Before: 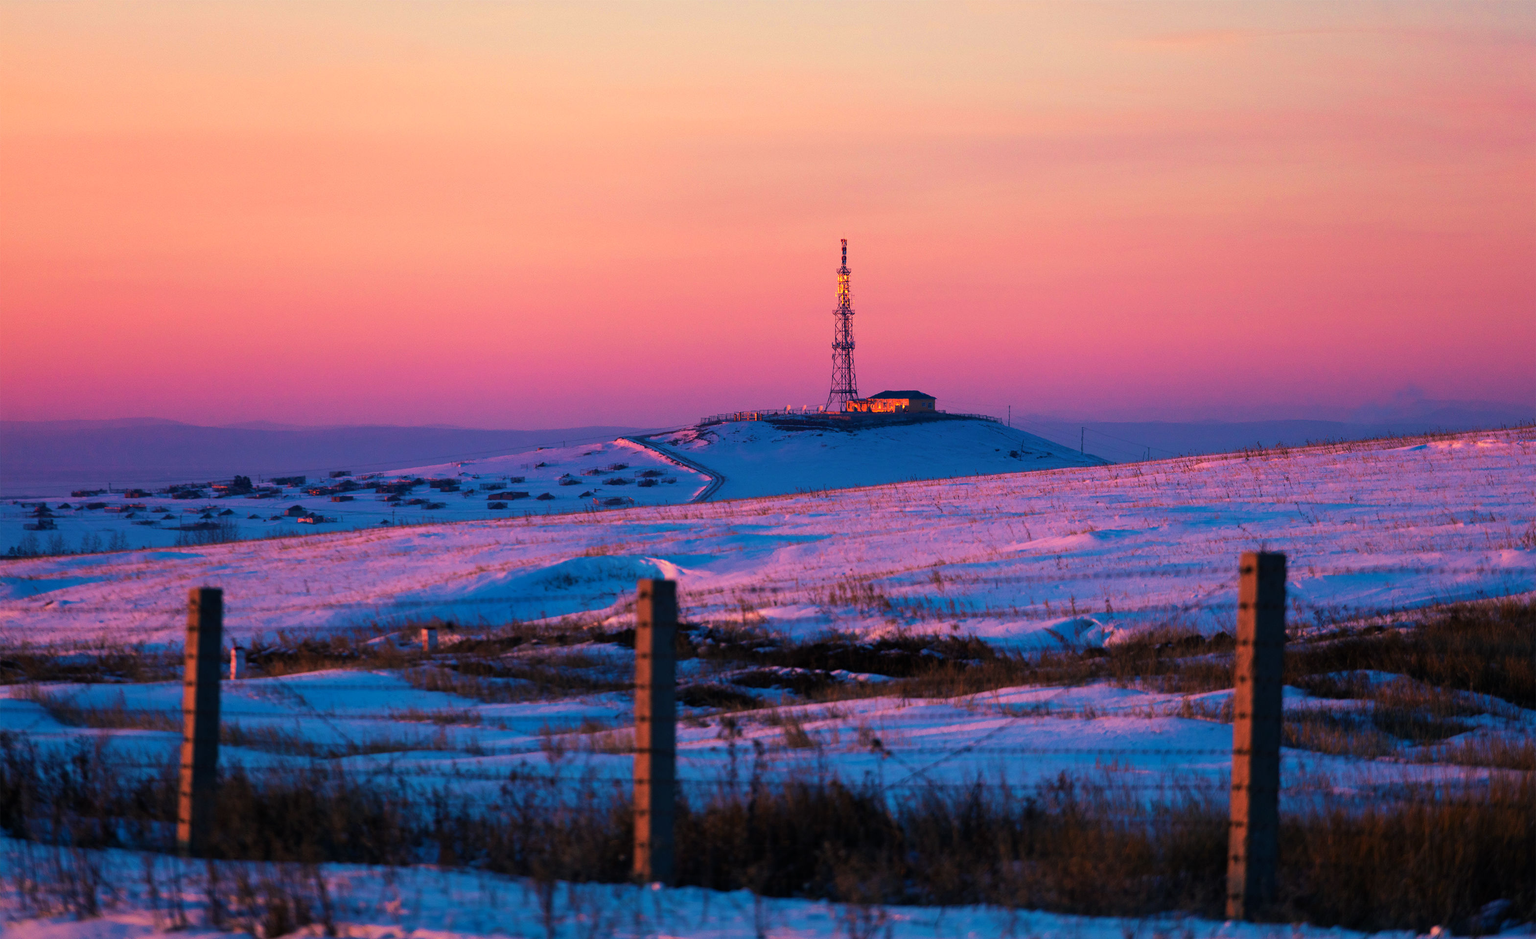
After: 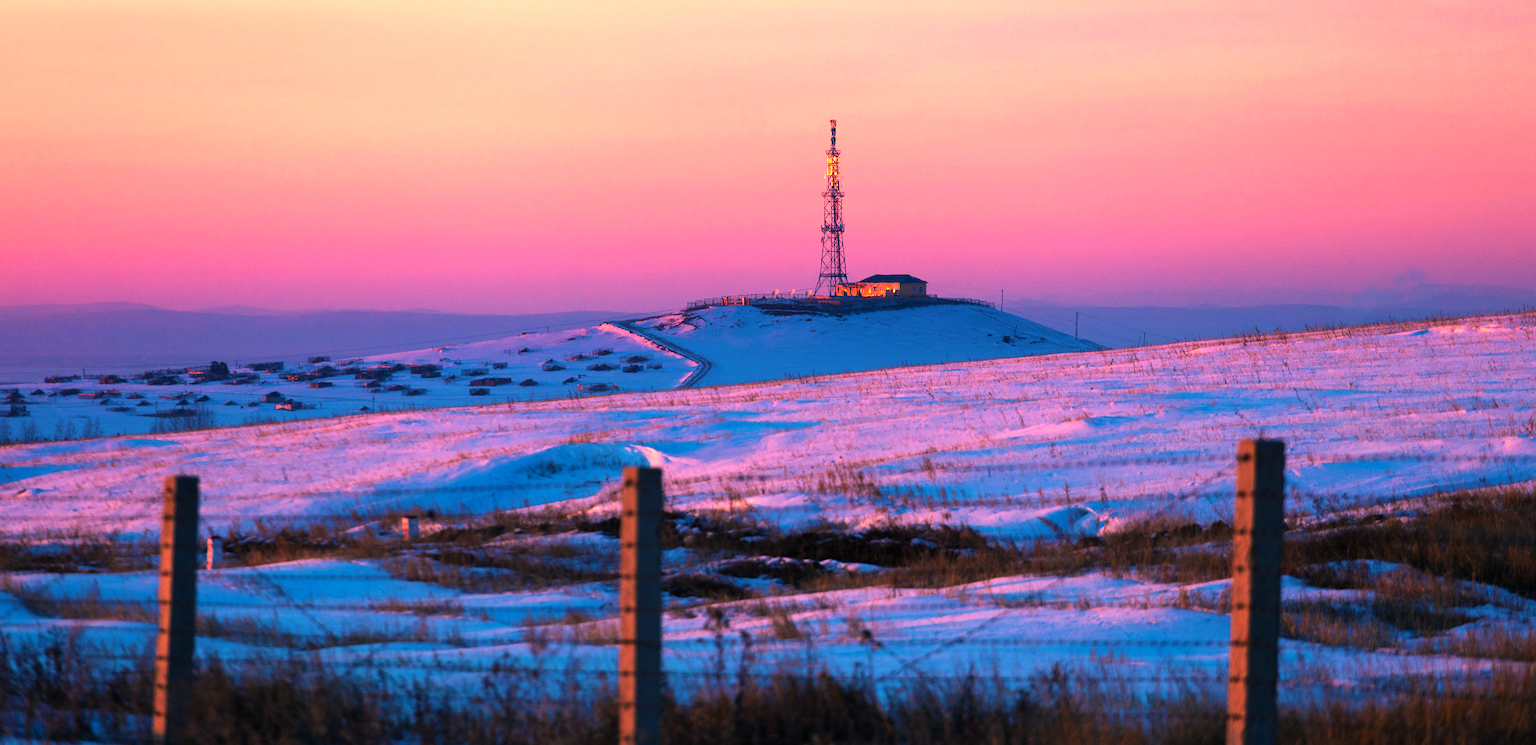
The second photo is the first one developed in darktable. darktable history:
exposure: exposure 0.656 EV, compensate highlight preservation false
crop and rotate: left 1.823%, top 13.015%, right 0.196%, bottom 9.233%
